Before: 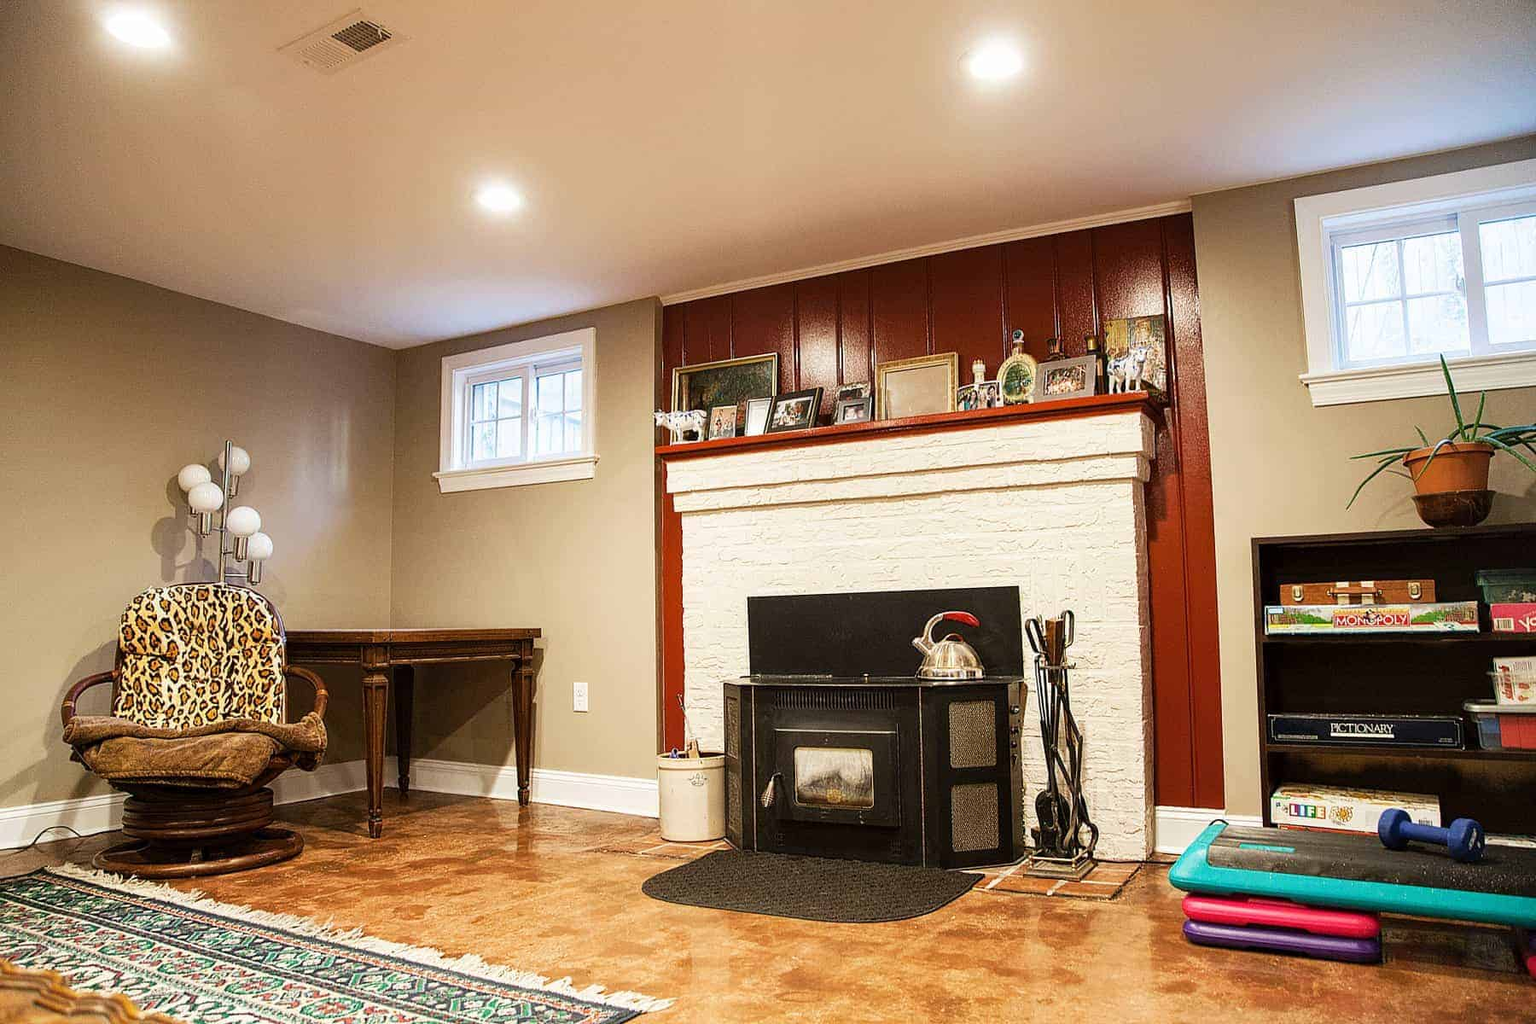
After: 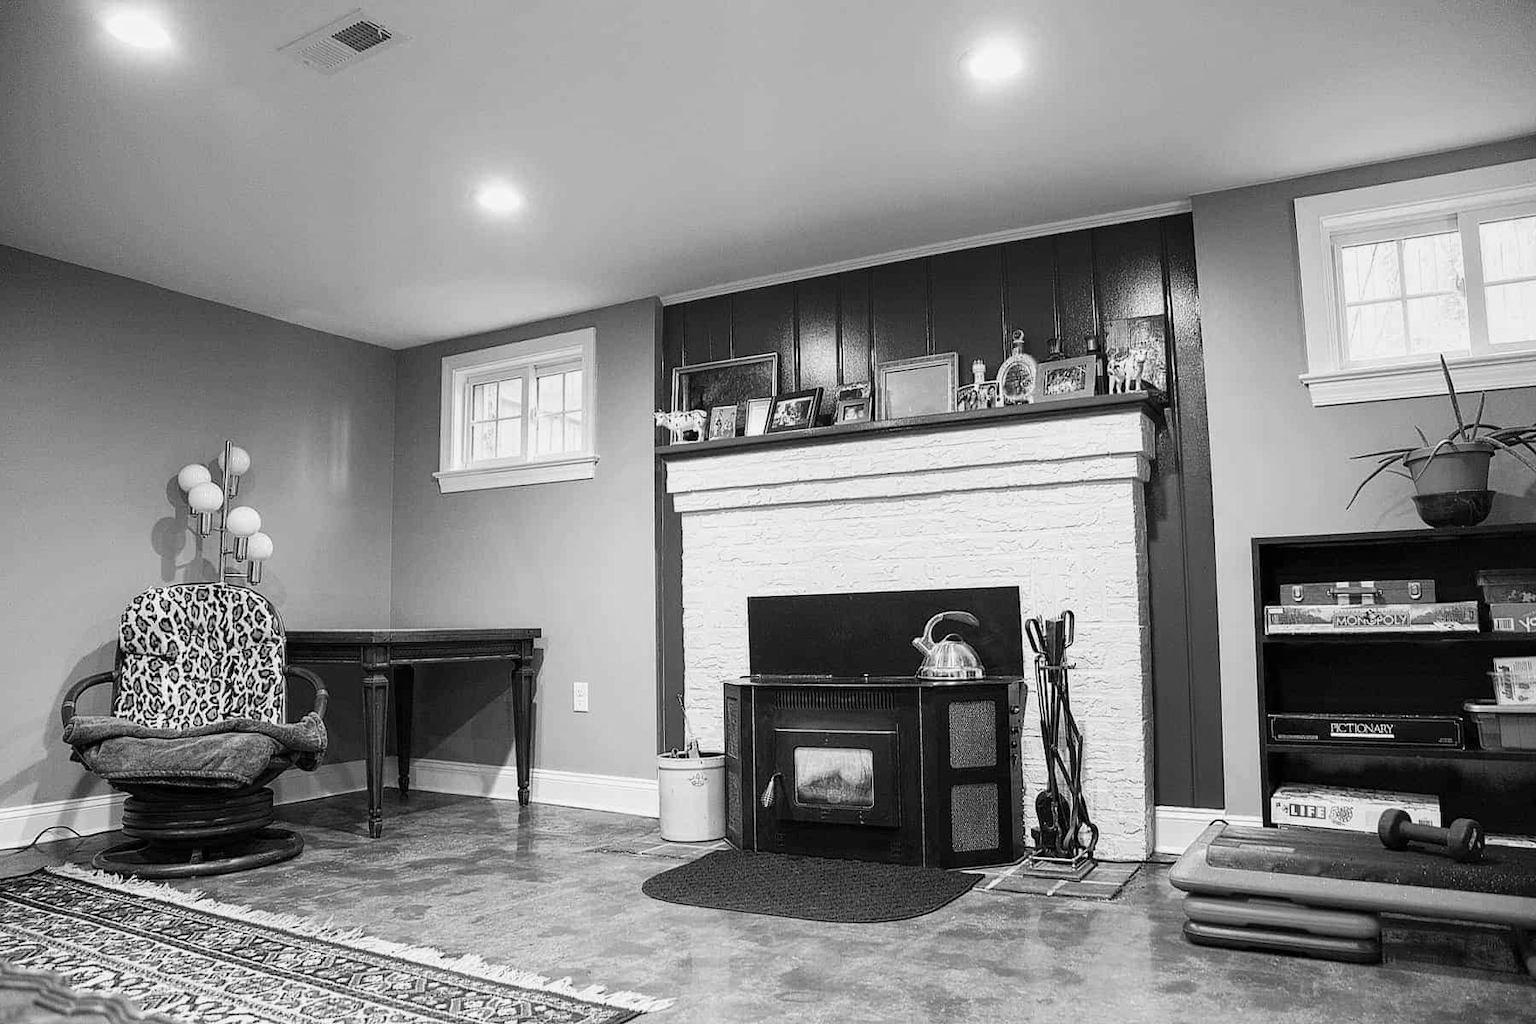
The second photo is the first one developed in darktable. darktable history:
monochrome: a -35.87, b 49.73, size 1.7
color correction: highlights a* -10.69, highlights b* -19.19
